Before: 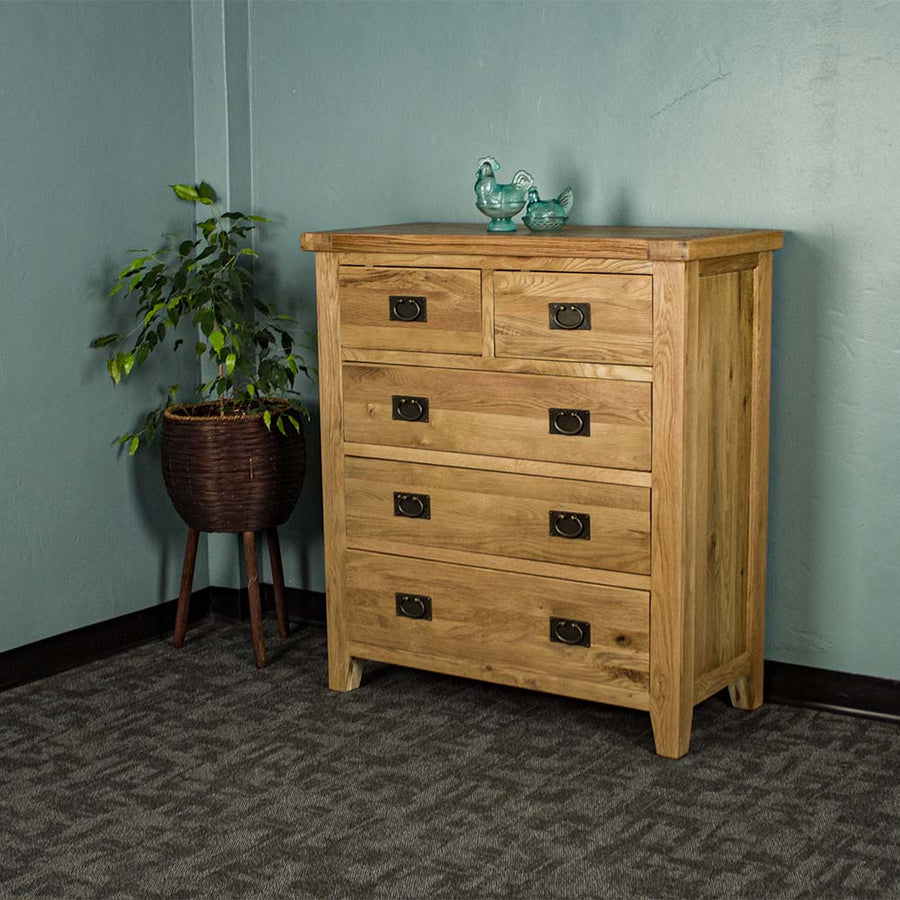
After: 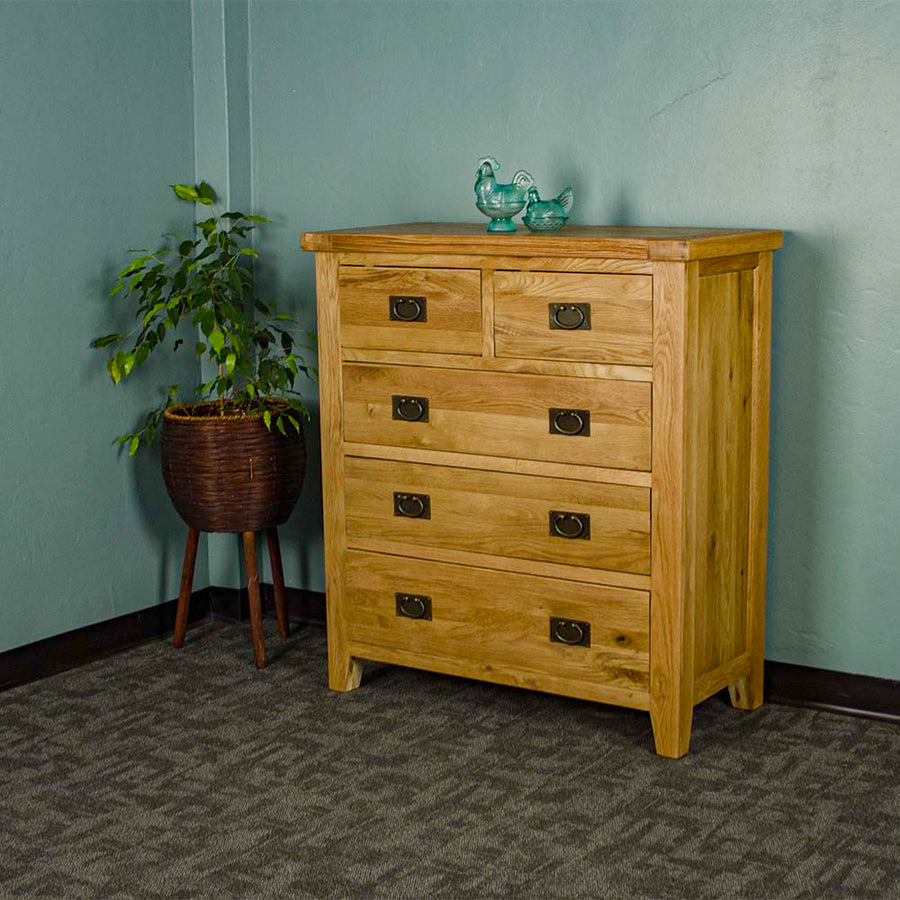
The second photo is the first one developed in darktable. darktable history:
color balance rgb: linear chroma grading › global chroma 10.456%, perceptual saturation grading › global saturation 20%, perceptual saturation grading › highlights -24.833%, perceptual saturation grading › shadows 26.126%, contrast -10.102%
